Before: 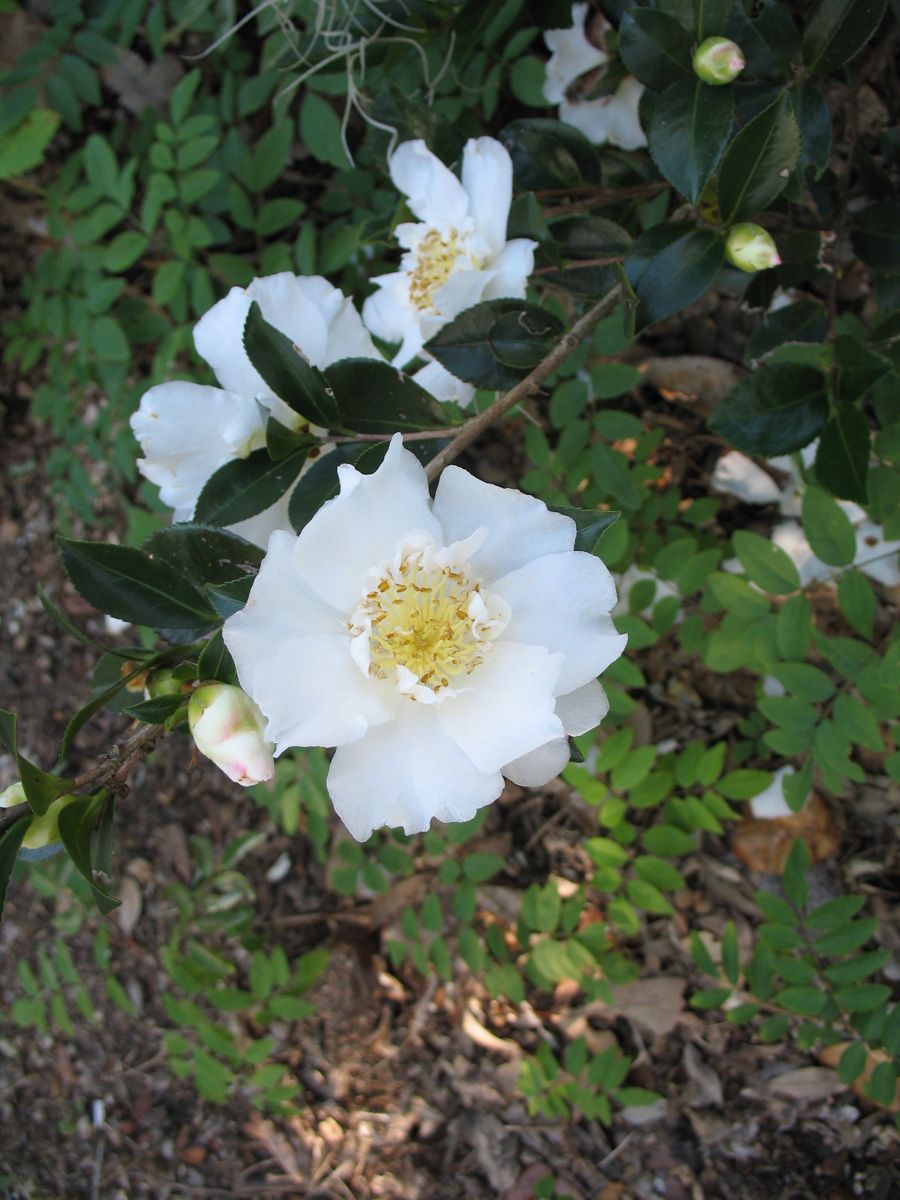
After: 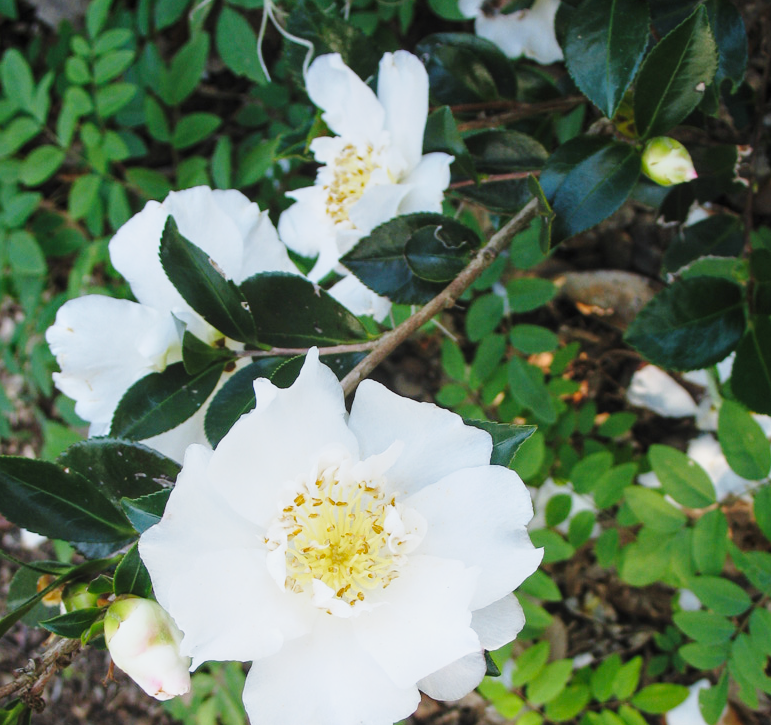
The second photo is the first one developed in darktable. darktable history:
crop and rotate: left 9.345%, top 7.22%, right 4.982%, bottom 32.331%
white balance: red 0.986, blue 1.01
base curve: curves: ch0 [(0, 0) (0.028, 0.03) (0.121, 0.232) (0.46, 0.748) (0.859, 0.968) (1, 1)], preserve colors none
local contrast: detail 110%
